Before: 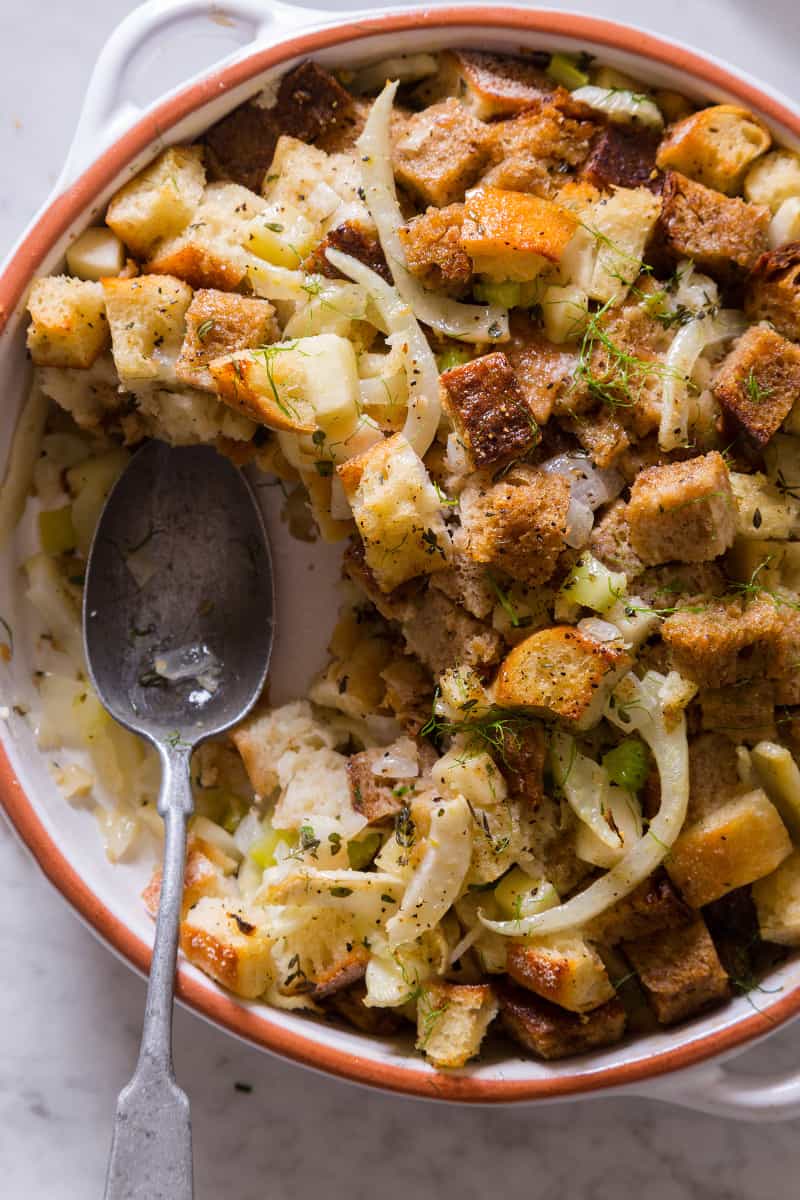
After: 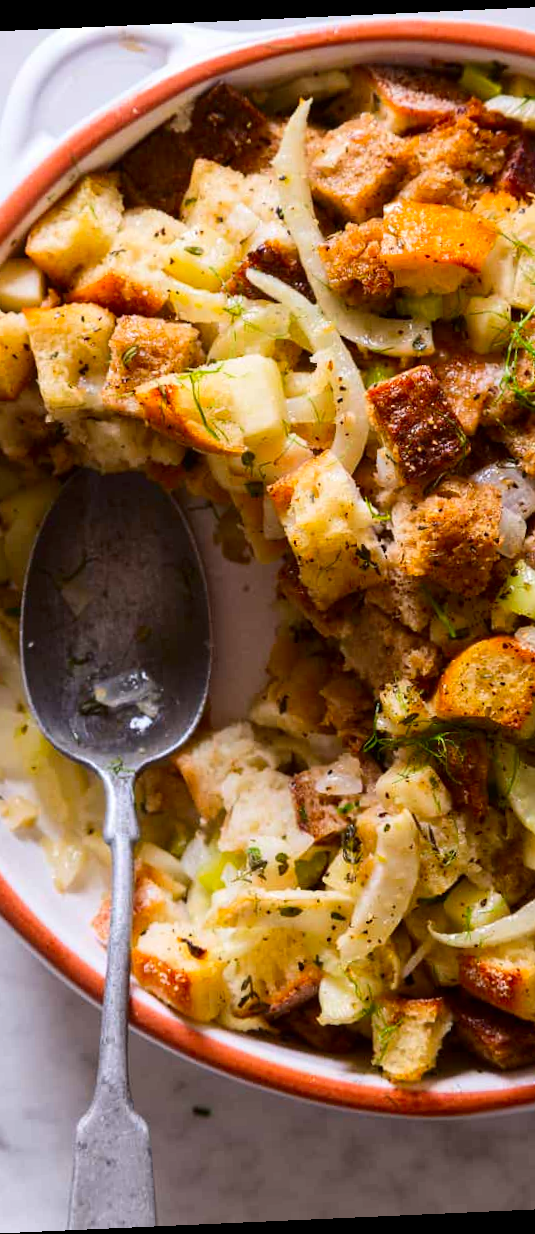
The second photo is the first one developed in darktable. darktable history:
rotate and perspective: rotation -2.56°, automatic cropping off
crop: left 10.644%, right 26.528%
contrast brightness saturation: contrast 0.16, saturation 0.32
